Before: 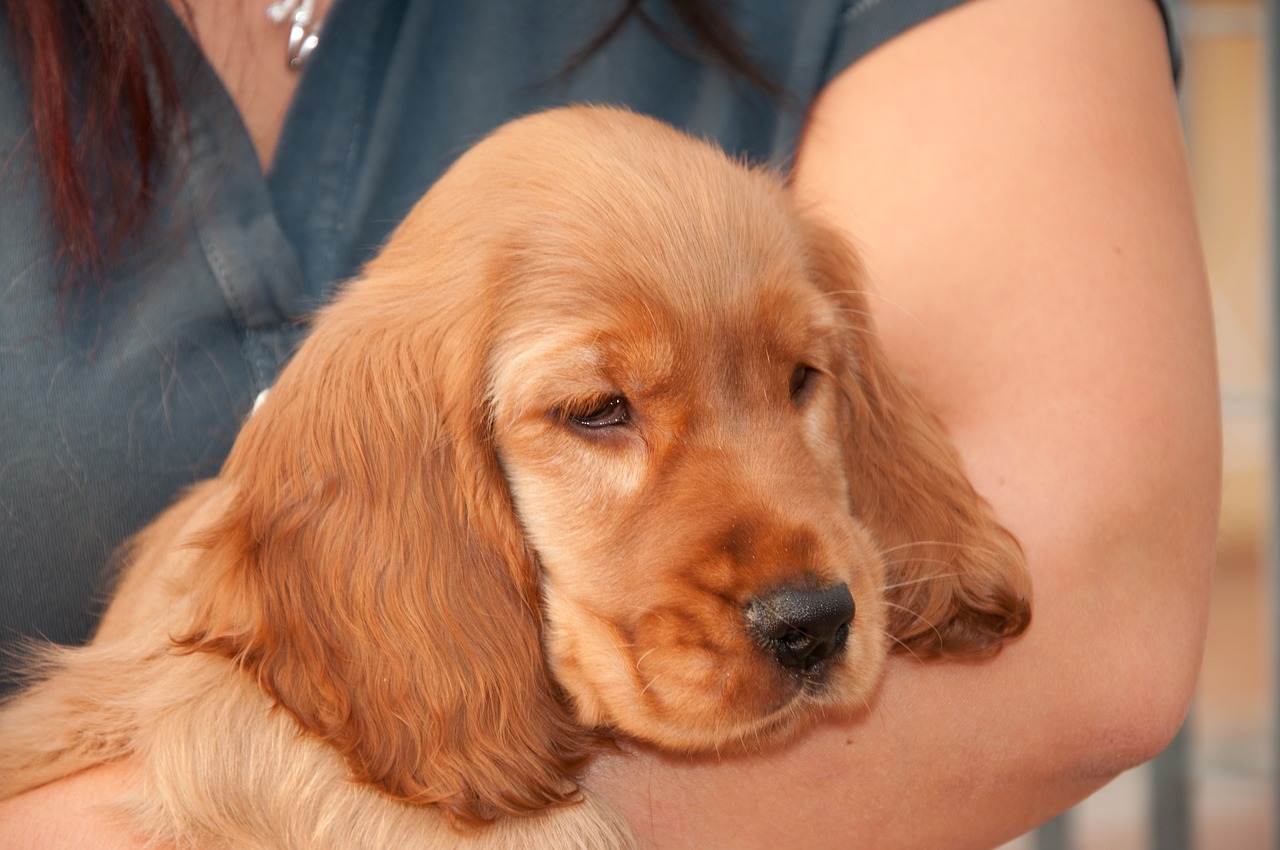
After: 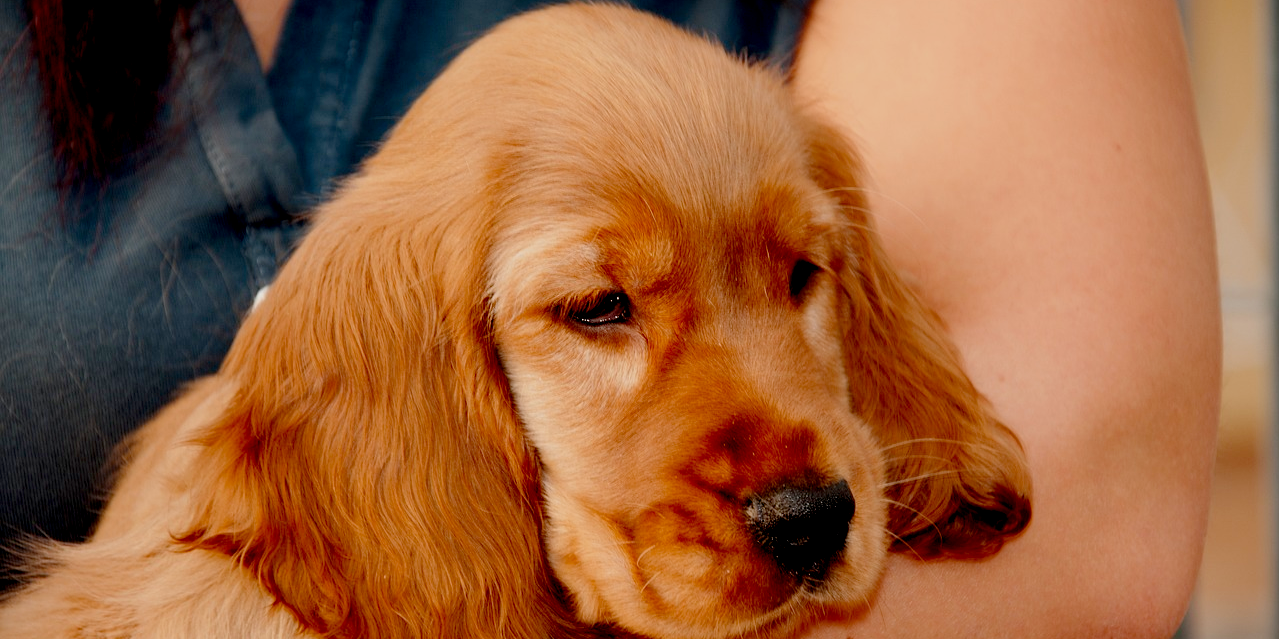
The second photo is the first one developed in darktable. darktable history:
exposure: black level correction 0.045, exposure -0.235 EV, compensate highlight preservation false
tone curve: curves: ch0 [(0, 0) (0.068, 0.031) (0.183, 0.13) (0.341, 0.319) (0.547, 0.545) (0.828, 0.817) (1, 0.968)]; ch1 [(0, 0) (0.23, 0.166) (0.34, 0.308) (0.371, 0.337) (0.429, 0.408) (0.477, 0.466) (0.499, 0.5) (0.529, 0.528) (0.559, 0.578) (0.743, 0.798) (1, 1)]; ch2 [(0, 0) (0.431, 0.419) (0.495, 0.502) (0.524, 0.525) (0.568, 0.543) (0.6, 0.597) (0.634, 0.644) (0.728, 0.722) (1, 1)], preserve colors none
crop and rotate: top 12.267%, bottom 12.526%
